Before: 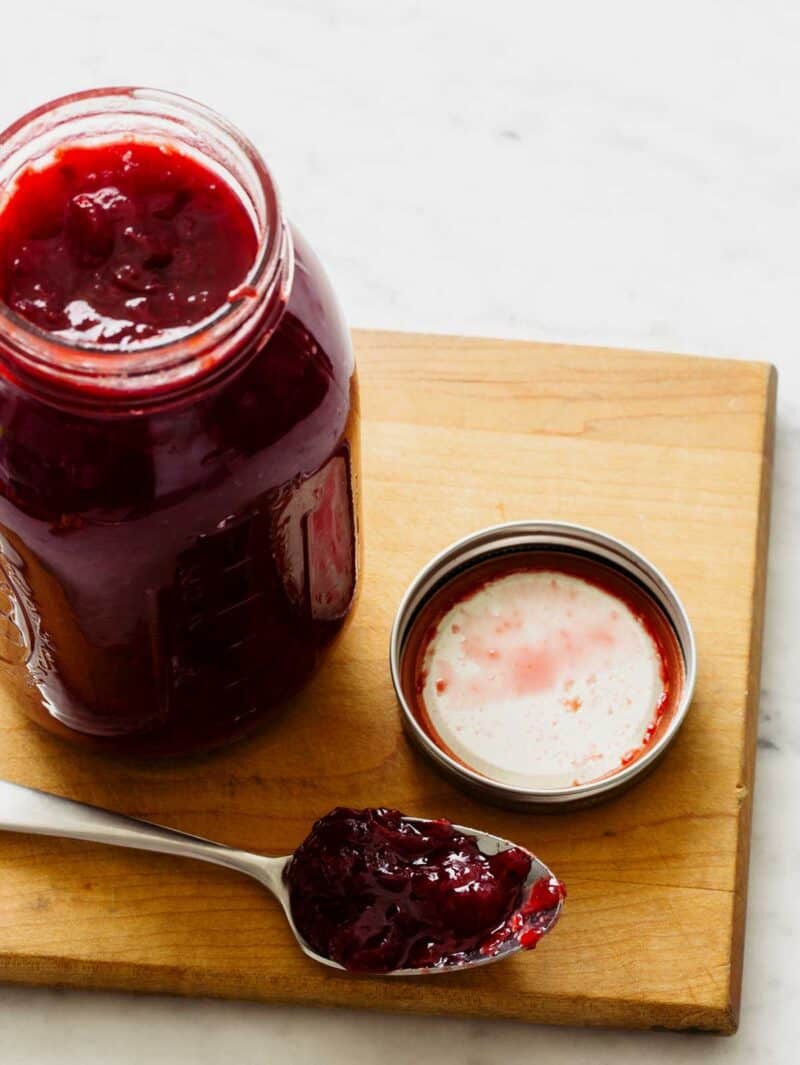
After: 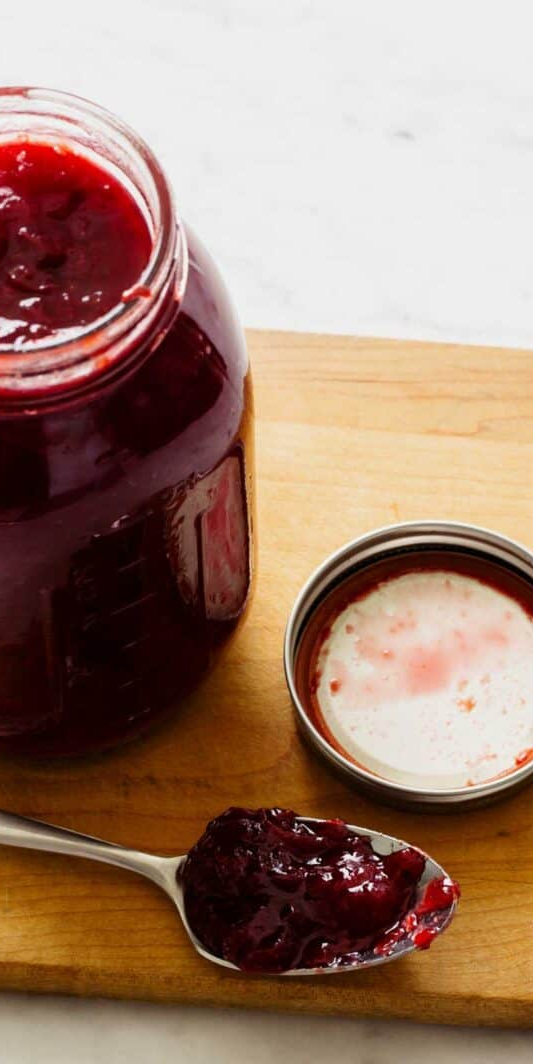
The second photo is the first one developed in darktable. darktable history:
crop and rotate: left 13.443%, right 19.891%
